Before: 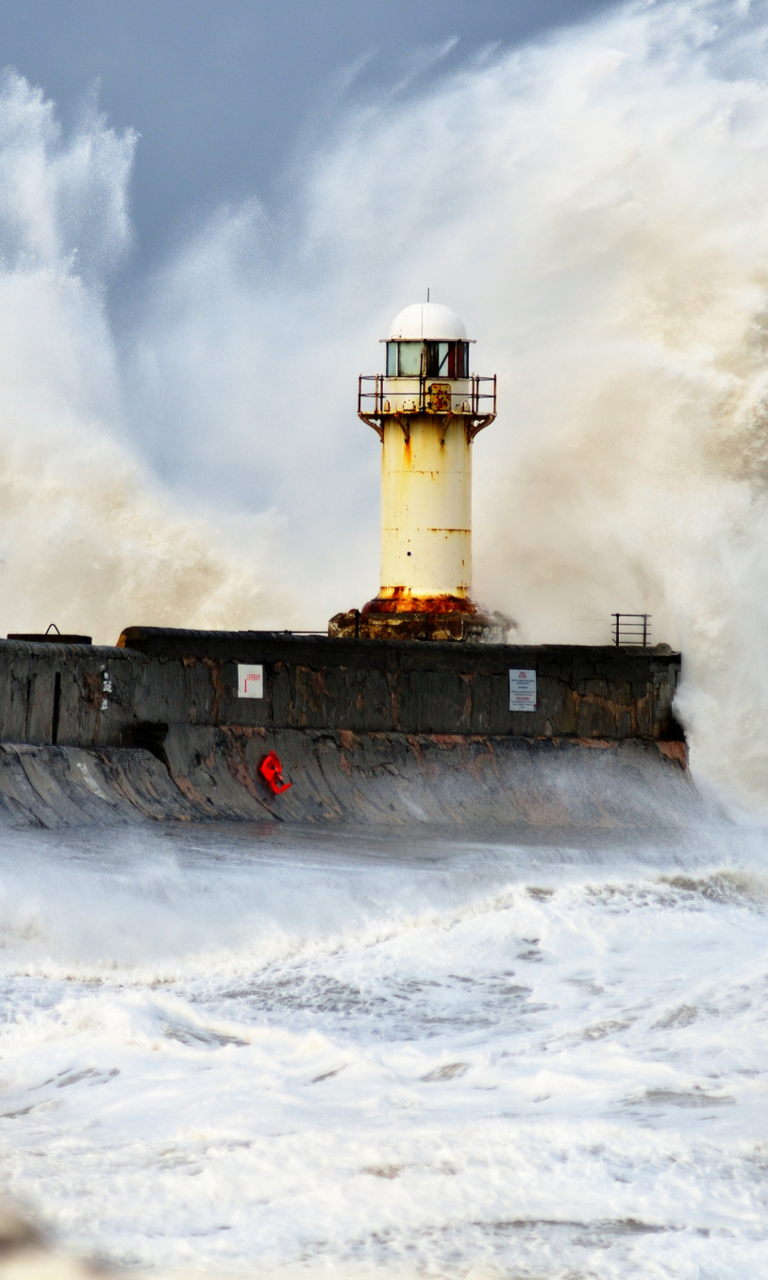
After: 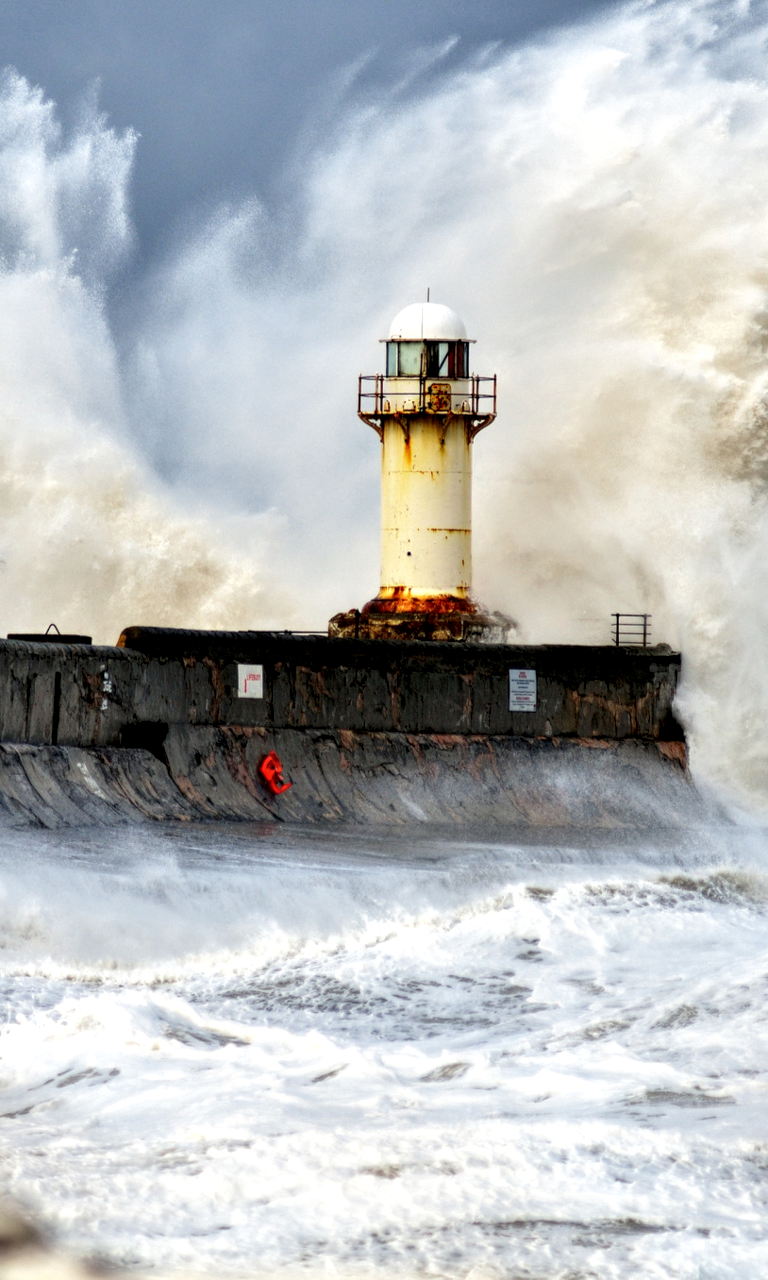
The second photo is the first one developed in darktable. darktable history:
local contrast: highlights 104%, shadows 102%, detail 199%, midtone range 0.2
